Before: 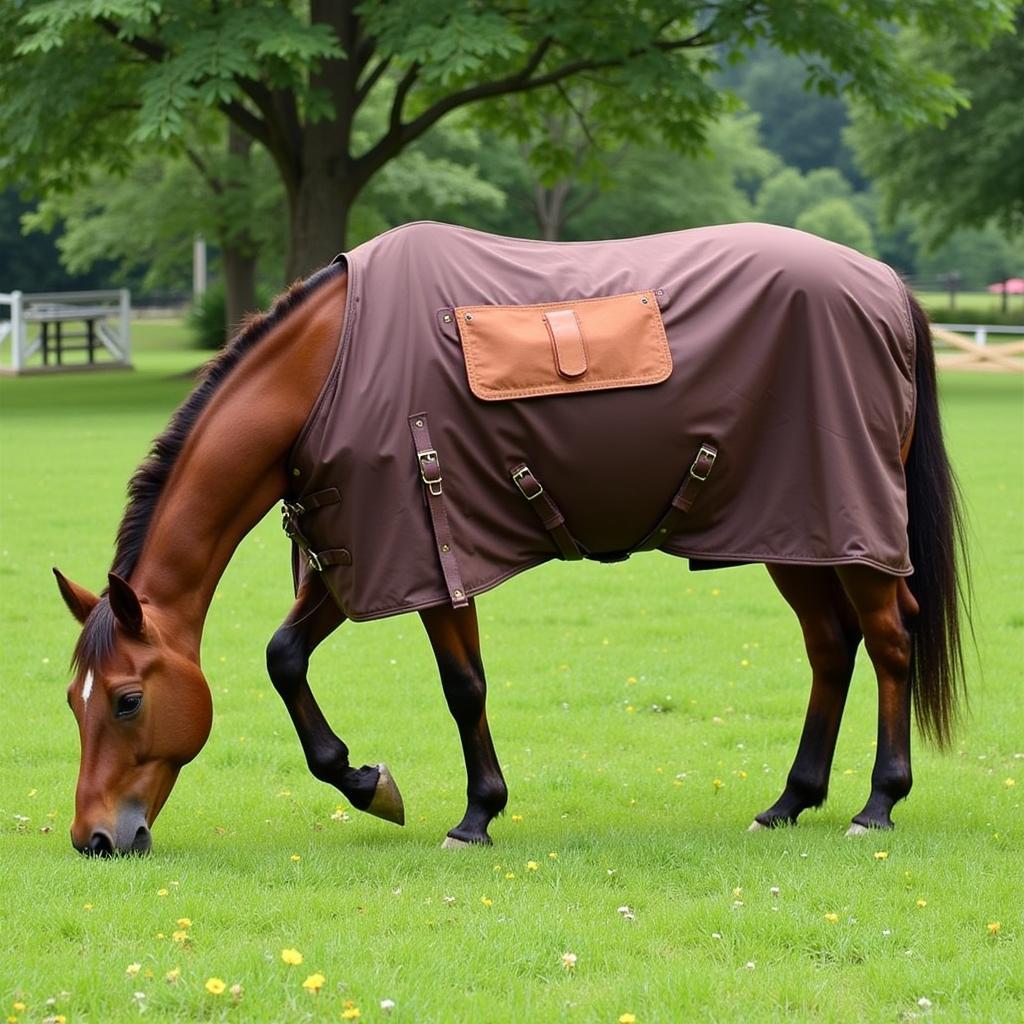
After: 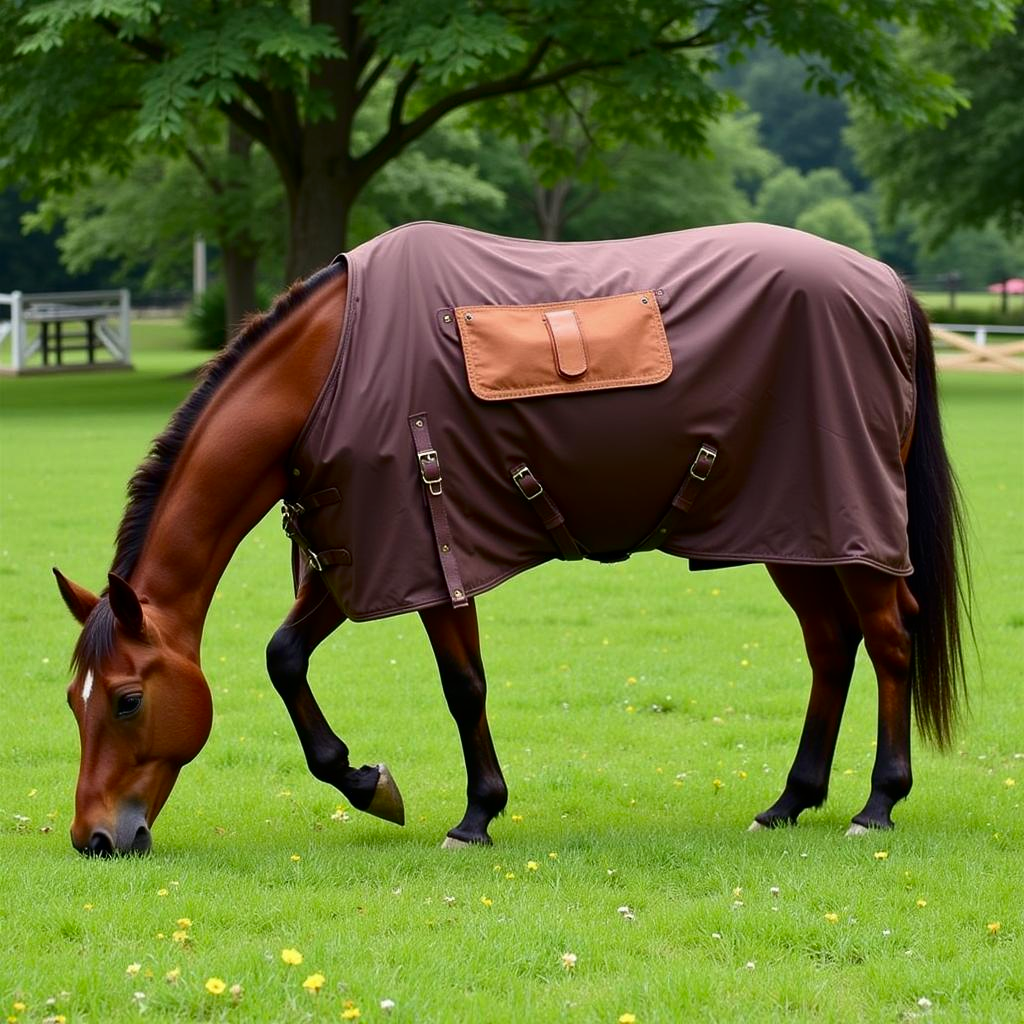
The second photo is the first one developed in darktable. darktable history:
contrast brightness saturation: contrast 0.067, brightness -0.132, saturation 0.057
